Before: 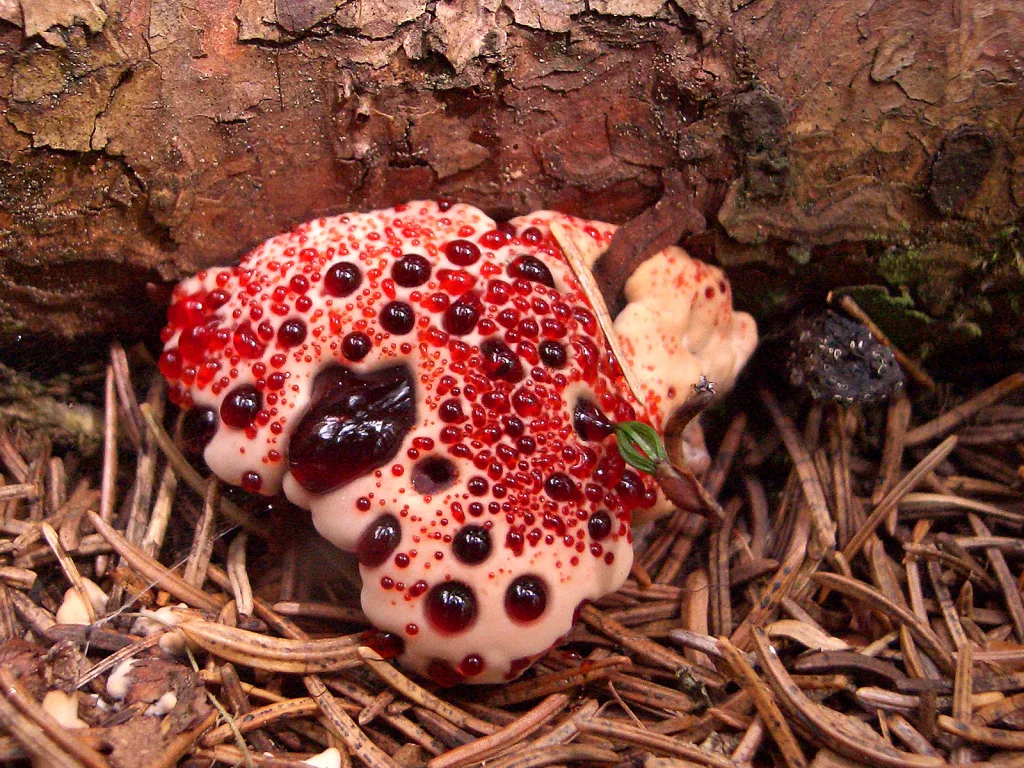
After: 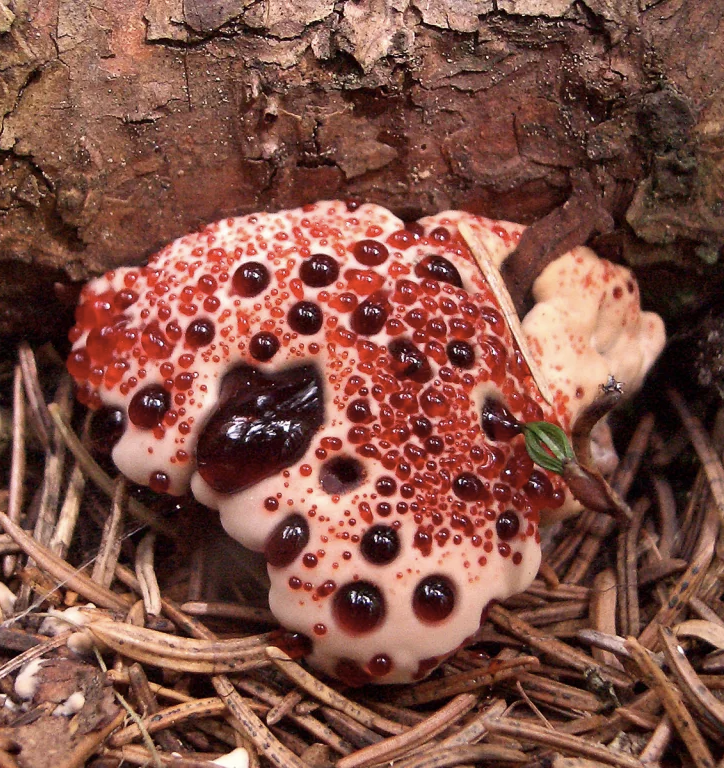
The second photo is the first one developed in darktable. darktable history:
crop and rotate: left 9.061%, right 20.142%
contrast brightness saturation: contrast 0.06, brightness -0.01, saturation -0.23
